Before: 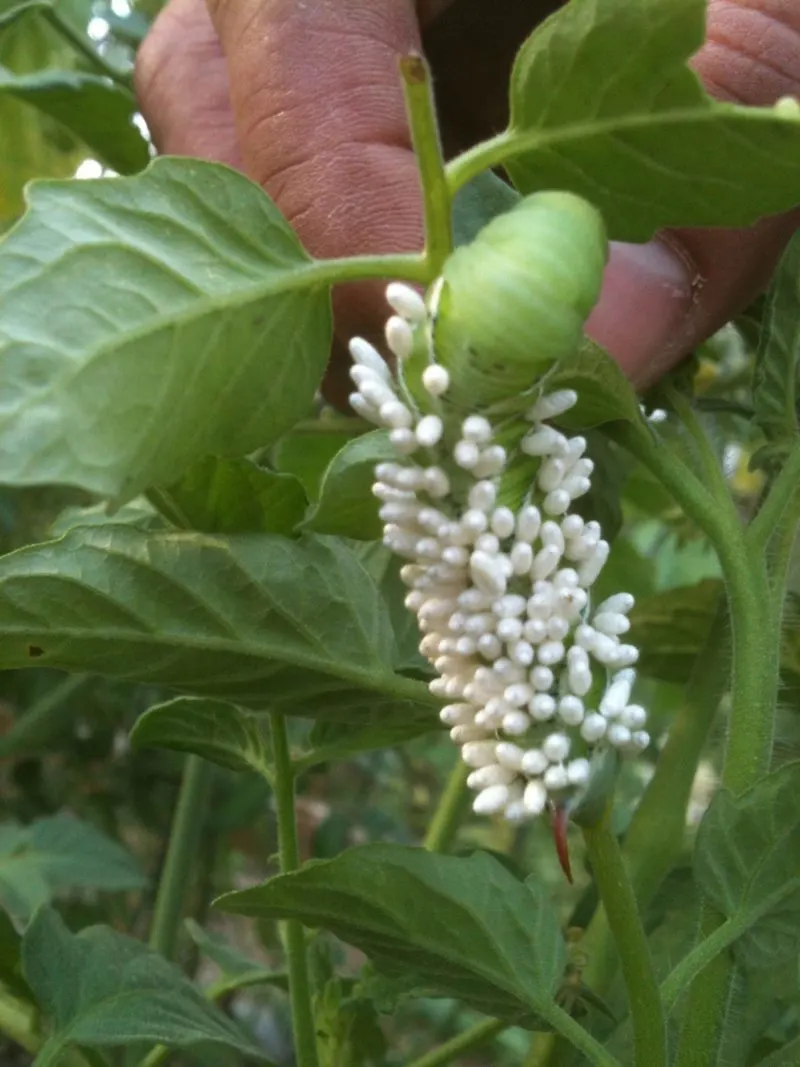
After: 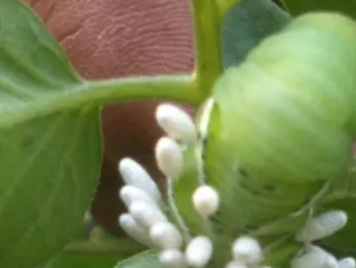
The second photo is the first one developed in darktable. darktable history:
crop: left 28.755%, top 16.812%, right 26.671%, bottom 57.985%
color balance rgb: shadows lift › chroma 2.036%, shadows lift › hue 248.39°, highlights gain › chroma 0.128%, highlights gain › hue 329.97°, perceptual saturation grading › global saturation 0.201%, global vibrance 9.898%
